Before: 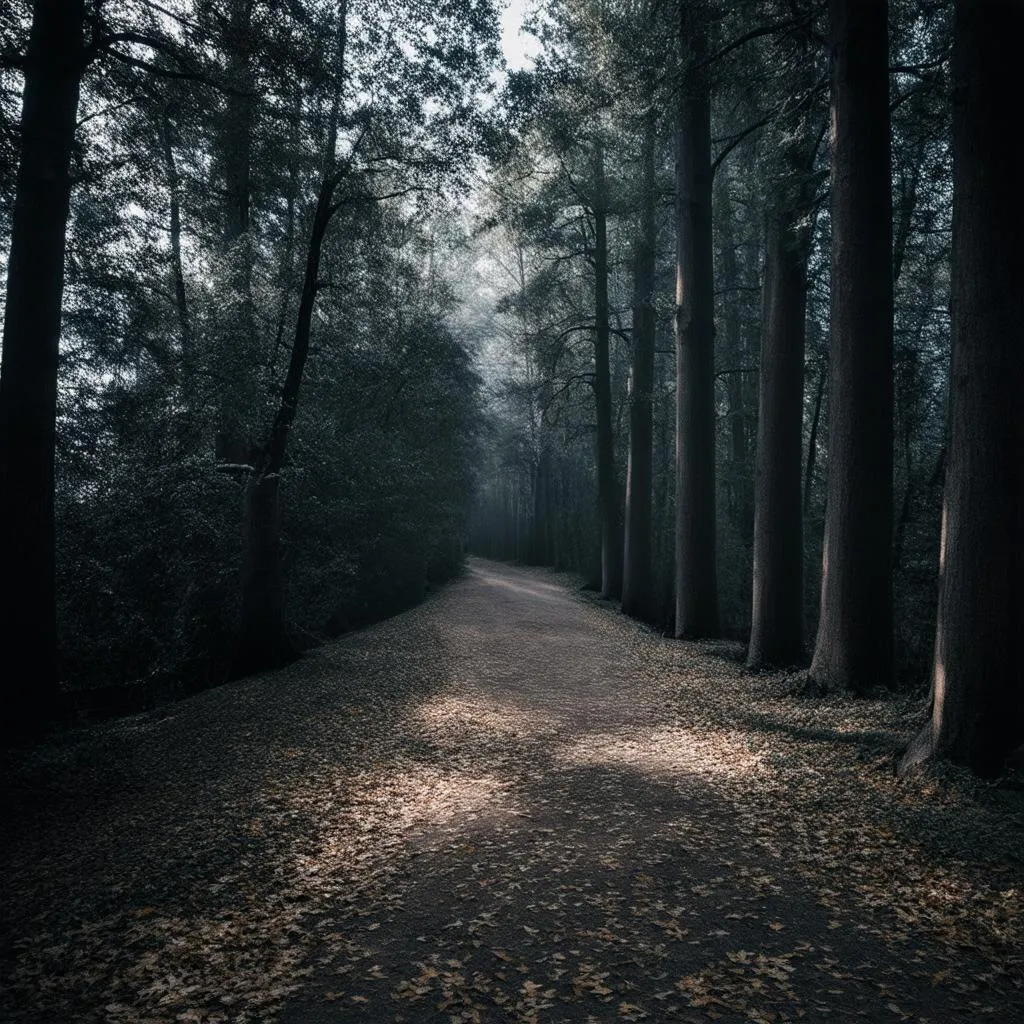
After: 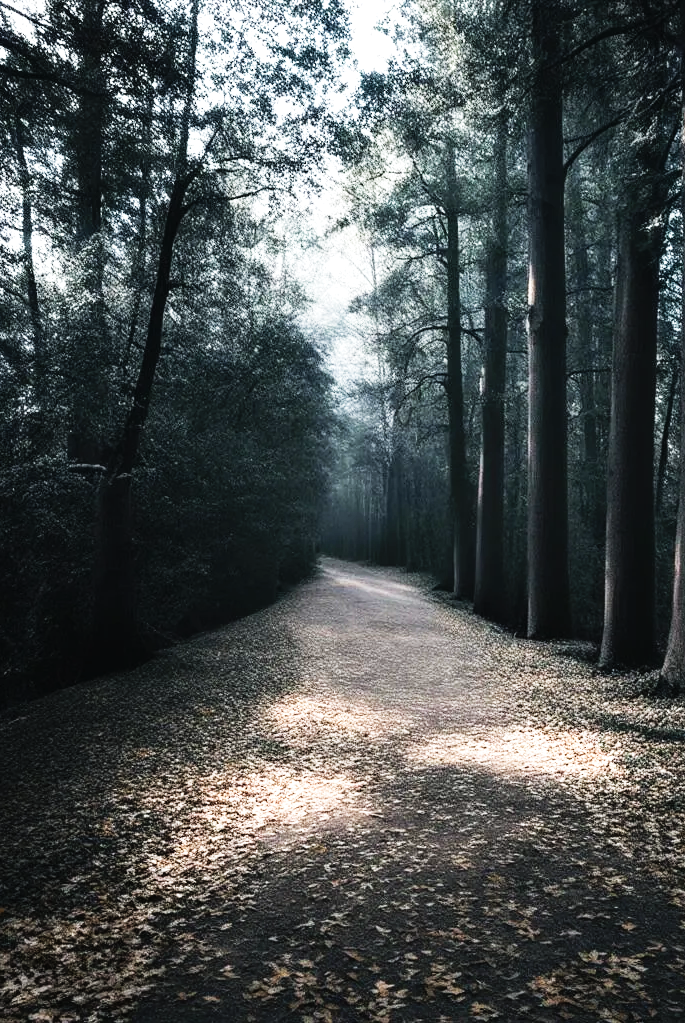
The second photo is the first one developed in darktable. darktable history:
tone equalizer: -8 EV -1.12 EV, -7 EV -1.03 EV, -6 EV -0.833 EV, -5 EV -0.602 EV, -3 EV 0.56 EV, -2 EV 0.875 EV, -1 EV 0.986 EV, +0 EV 1.07 EV
tone curve: curves: ch0 [(0, 0.017) (0.259, 0.344) (0.593, 0.778) (0.786, 0.931) (1, 0.999)]; ch1 [(0, 0) (0.405, 0.387) (0.442, 0.47) (0.492, 0.5) (0.511, 0.503) (0.548, 0.596) (0.7, 0.795) (1, 1)]; ch2 [(0, 0) (0.411, 0.433) (0.5, 0.504) (0.535, 0.581) (1, 1)], preserve colors none
crop and rotate: left 14.49%, right 18.606%
